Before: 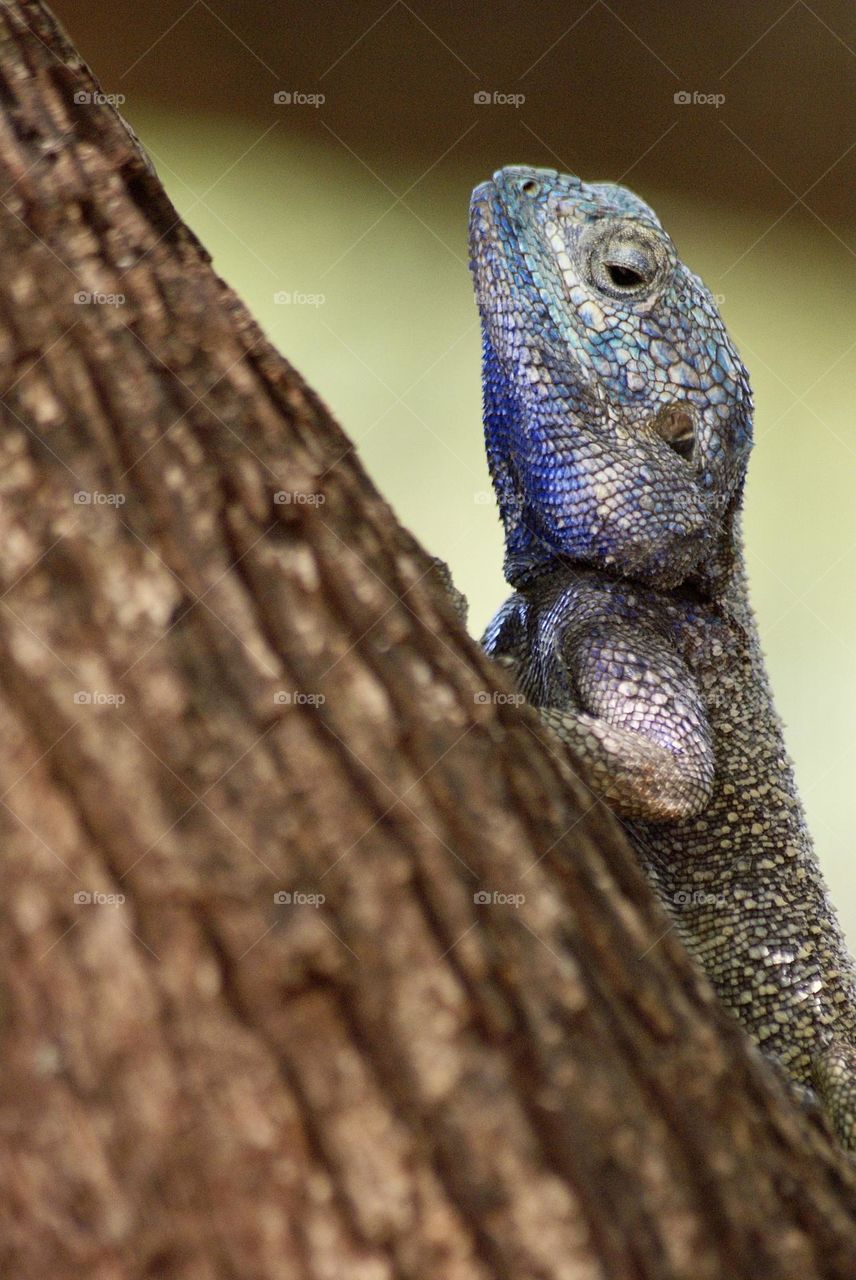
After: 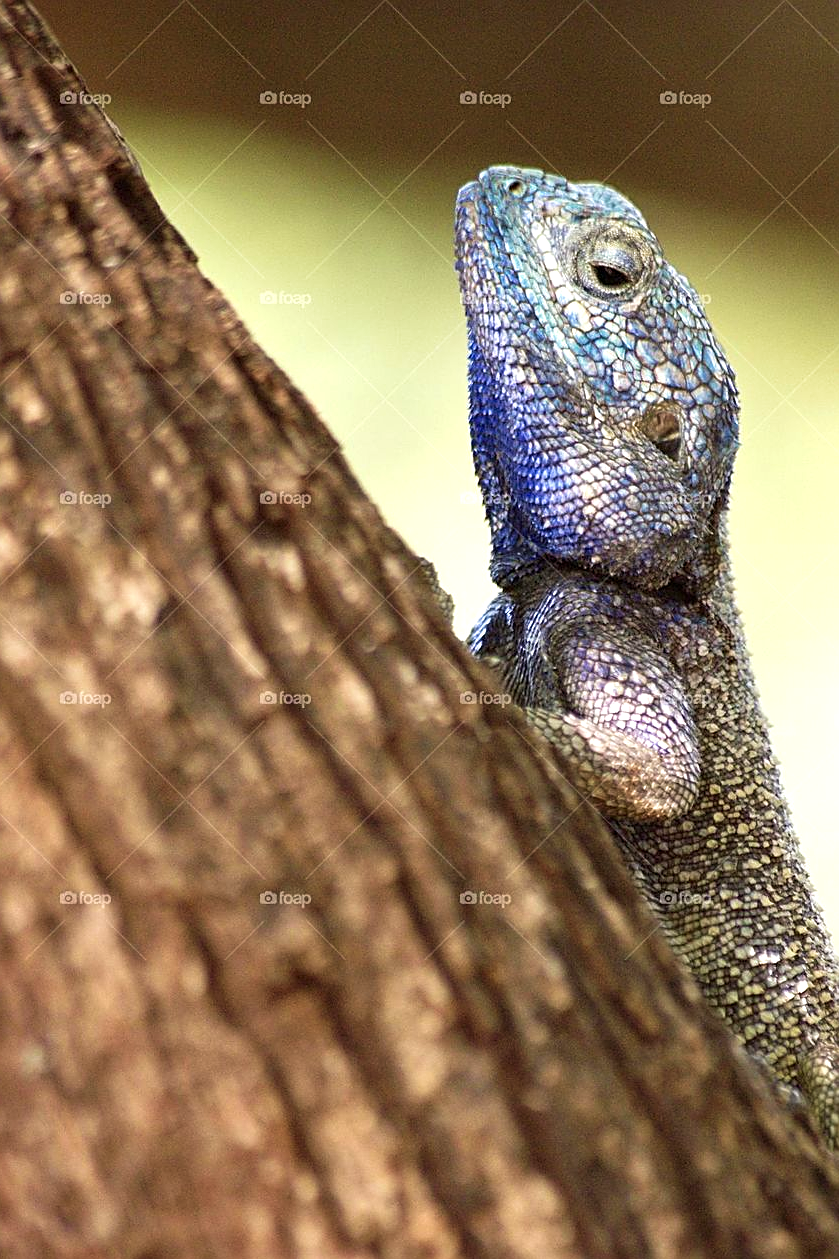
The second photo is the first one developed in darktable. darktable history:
sharpen: on, module defaults
exposure: exposure 0.603 EV, compensate highlight preservation false
crop: left 1.643%, right 0.268%, bottom 1.63%
velvia: on, module defaults
